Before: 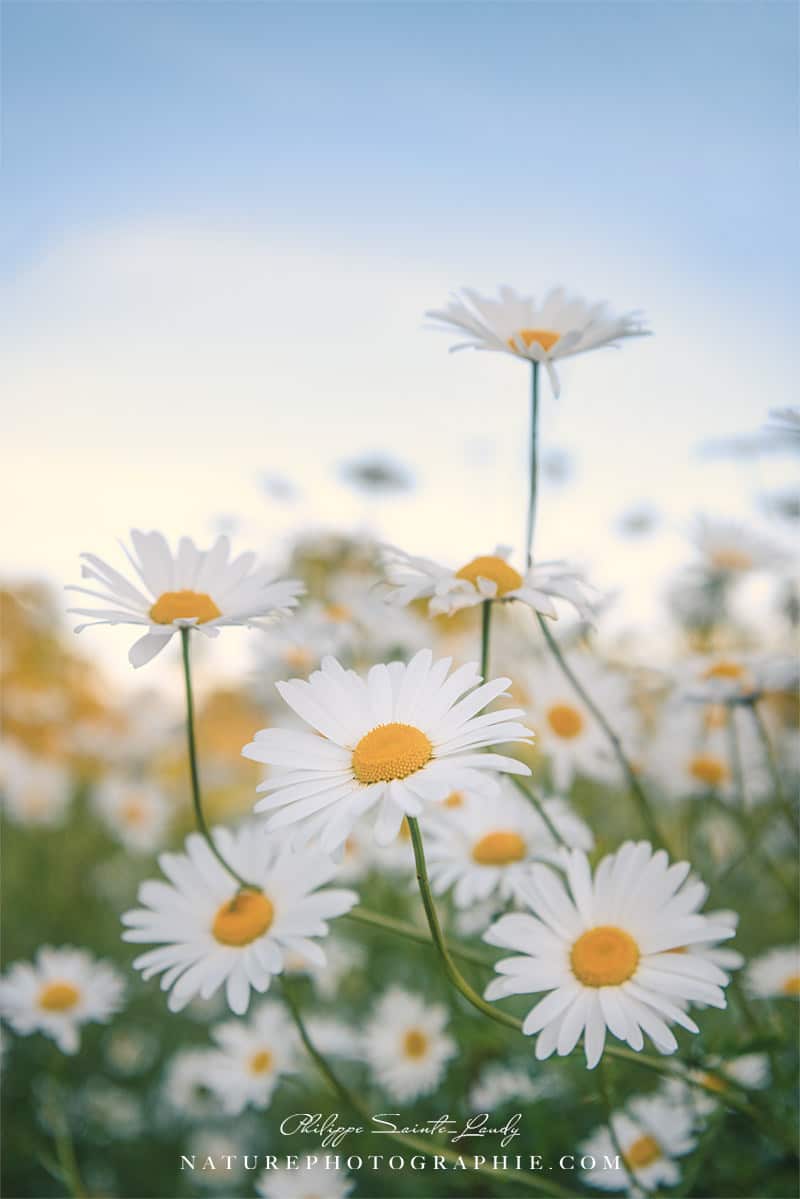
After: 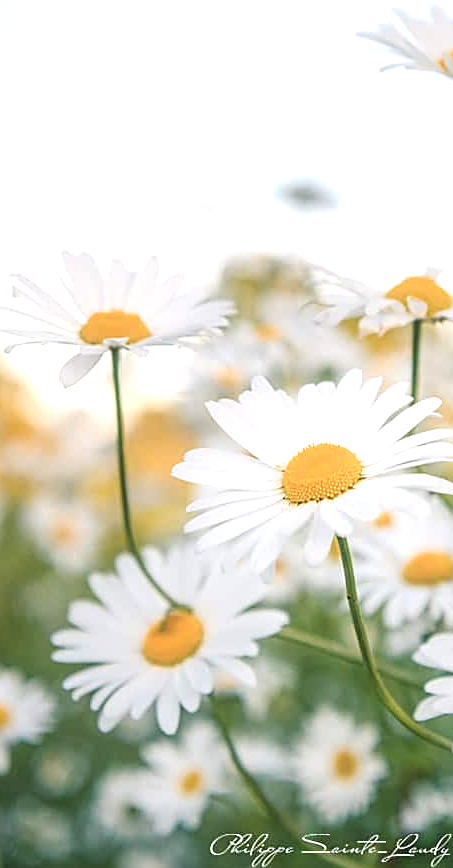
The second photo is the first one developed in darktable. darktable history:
sharpen: on, module defaults
exposure: black level correction 0.001, exposure 0.499 EV, compensate highlight preservation false
crop: left 8.874%, top 23.391%, right 34.394%, bottom 4.166%
